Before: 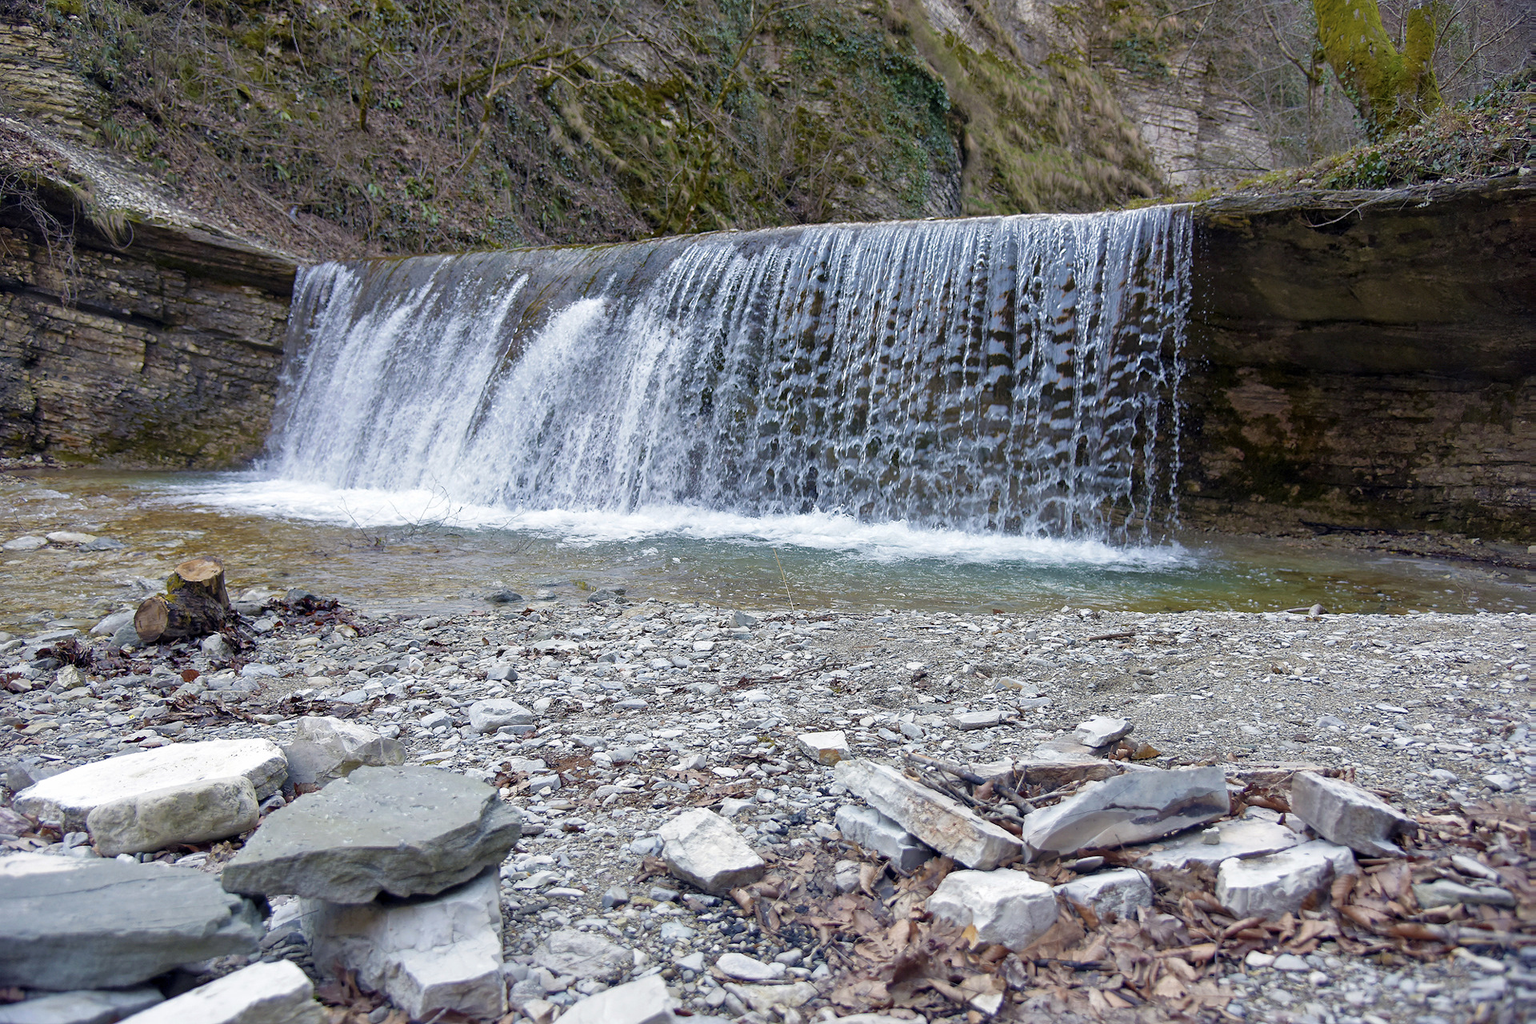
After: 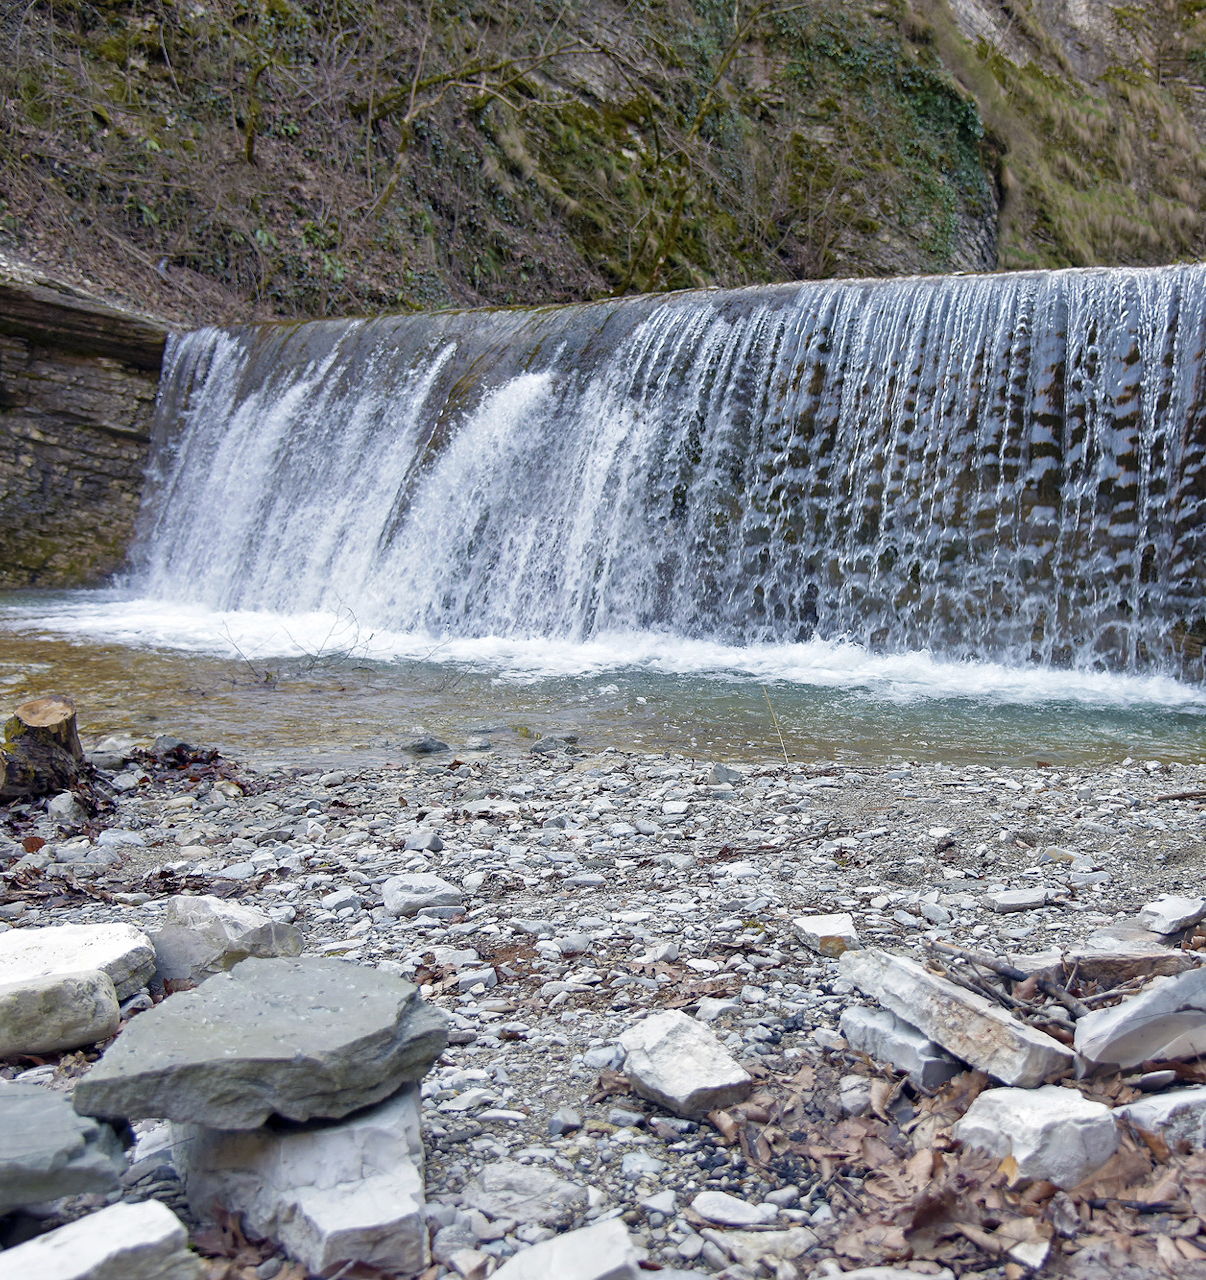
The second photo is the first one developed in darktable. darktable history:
rotate and perspective: automatic cropping original format, crop left 0, crop top 0
crop: left 10.644%, right 26.528%
